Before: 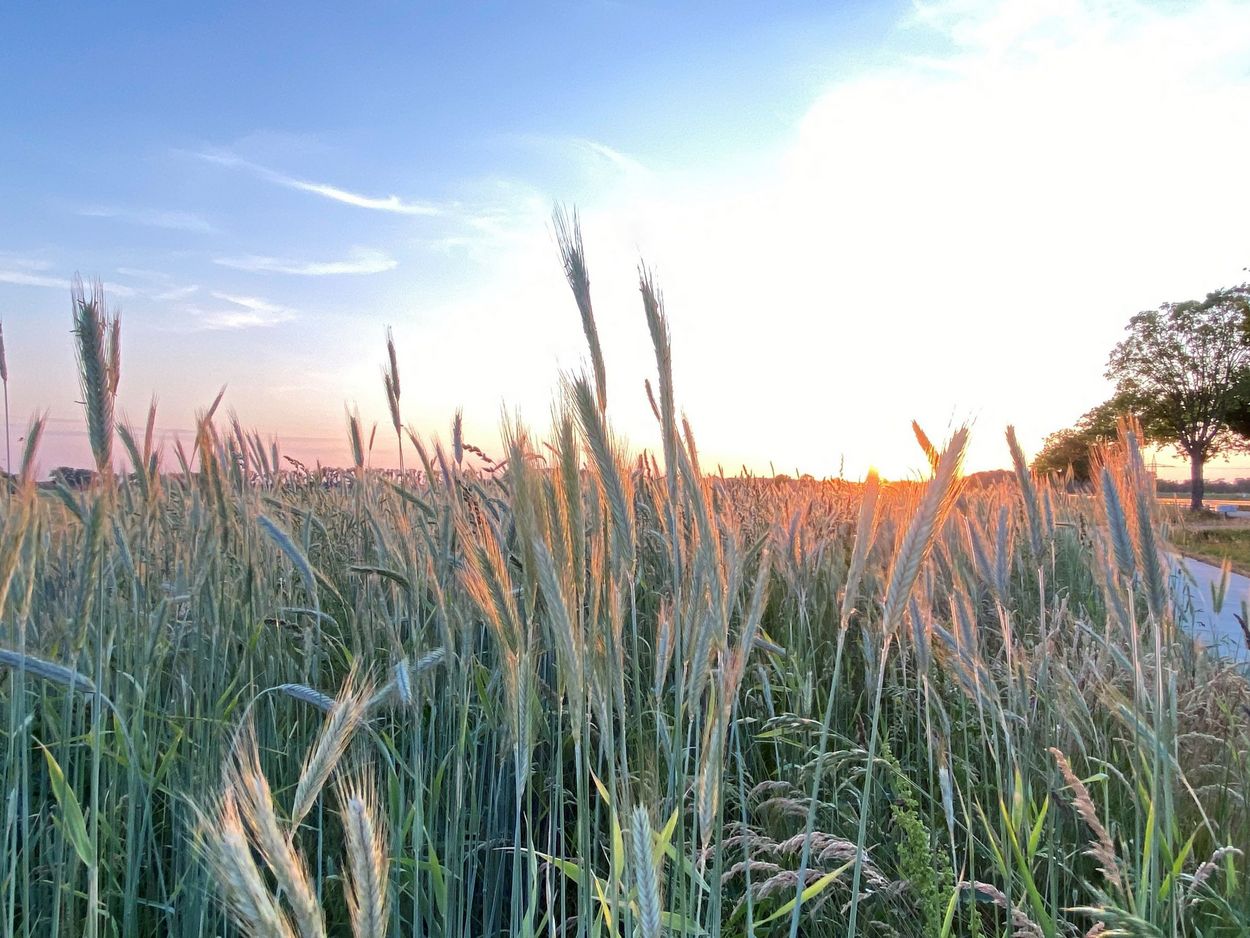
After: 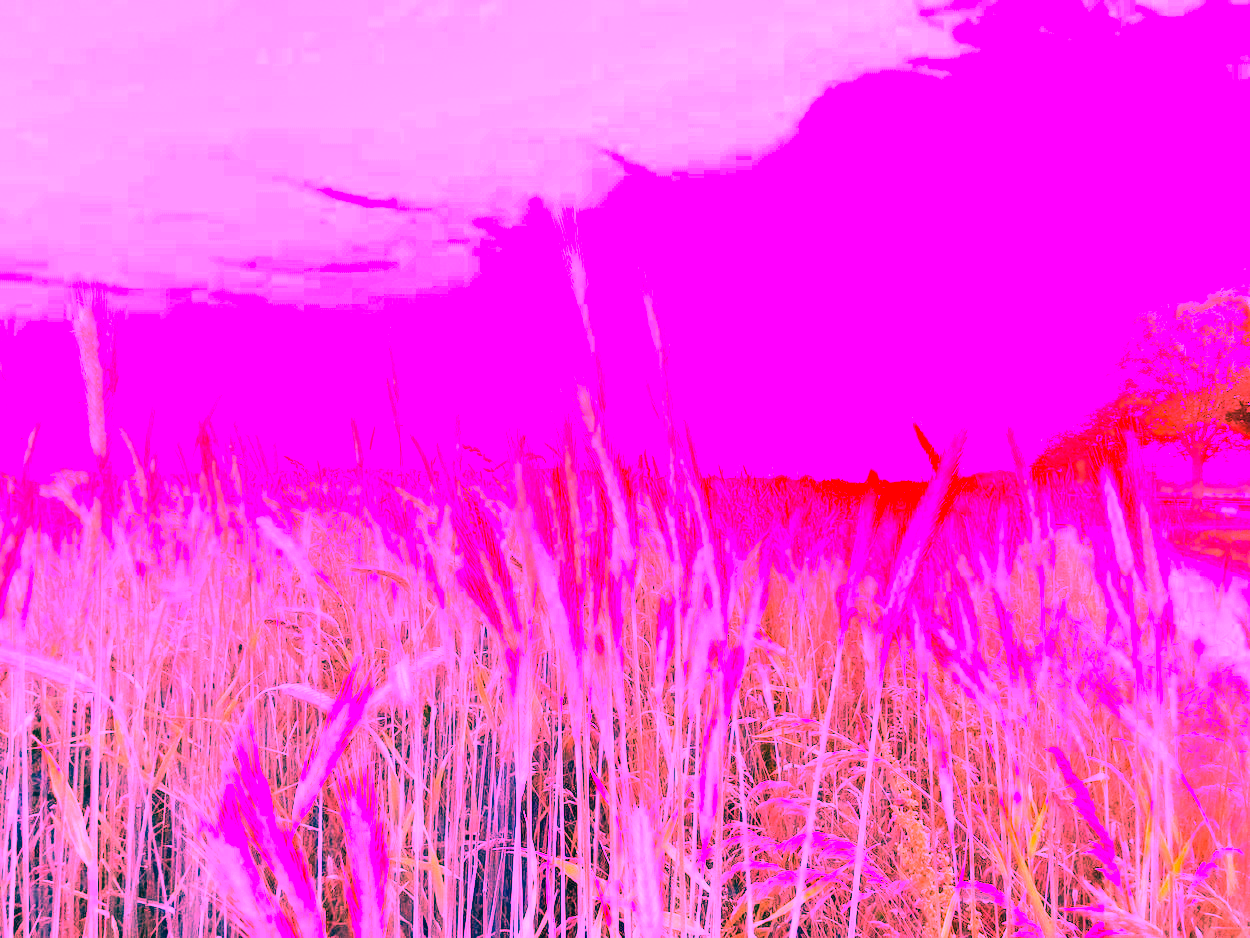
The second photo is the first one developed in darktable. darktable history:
white balance: red 4.26, blue 1.802
exposure: black level correction 0, exposure 1.198 EV, compensate exposure bias true, compensate highlight preservation false
color correction: highlights a* 10.32, highlights b* 14.66, shadows a* -9.59, shadows b* -15.02
